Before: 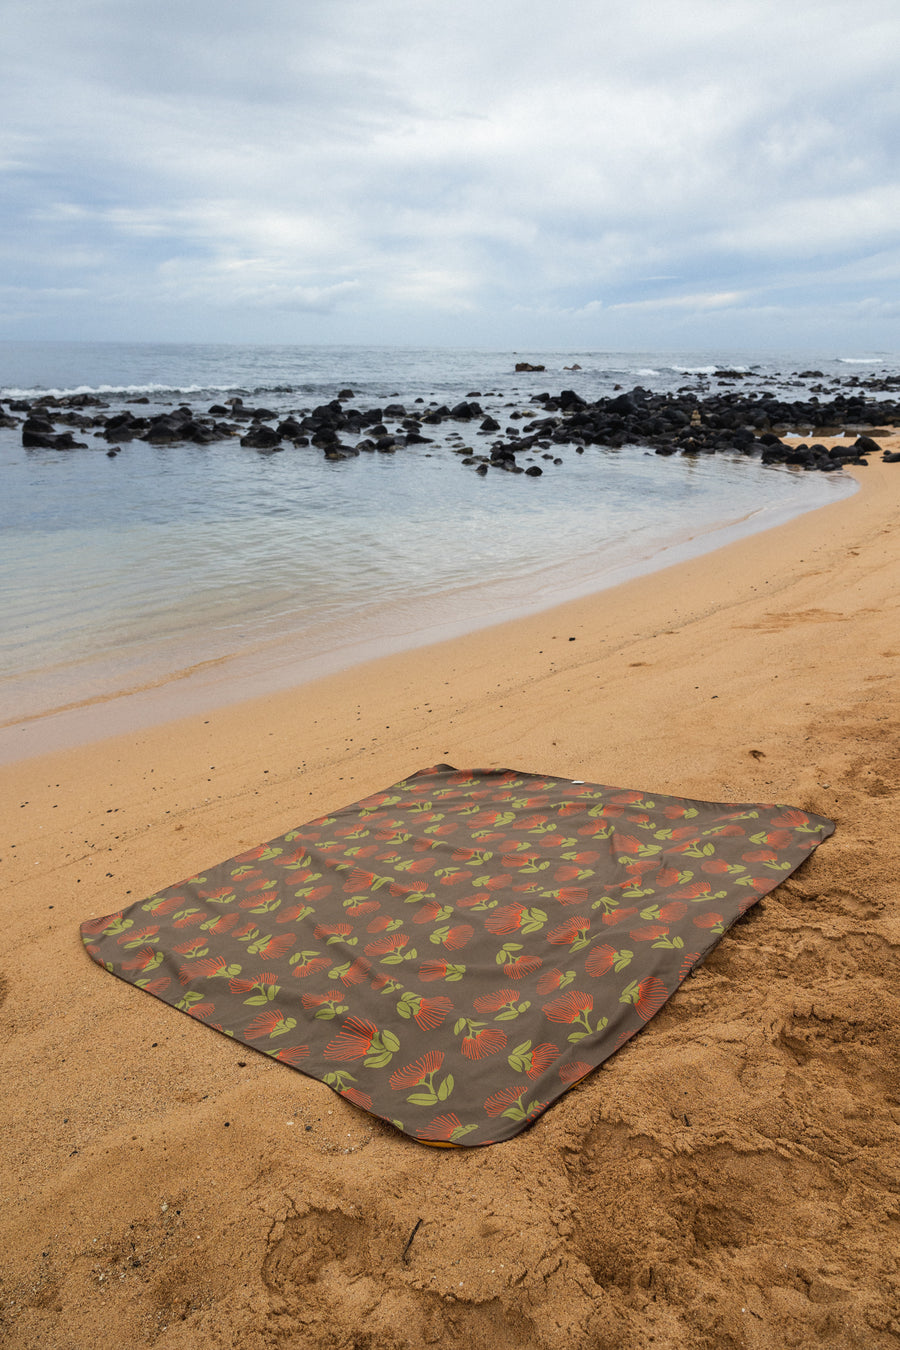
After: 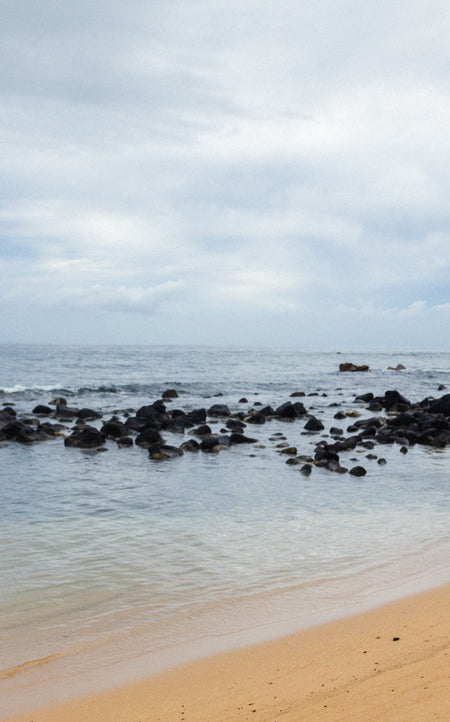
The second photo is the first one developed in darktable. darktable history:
crop: left 19.556%, right 30.401%, bottom 46.458%
color balance rgb: perceptual saturation grading › global saturation 20%, perceptual saturation grading › highlights -25%, perceptual saturation grading › shadows 50%
